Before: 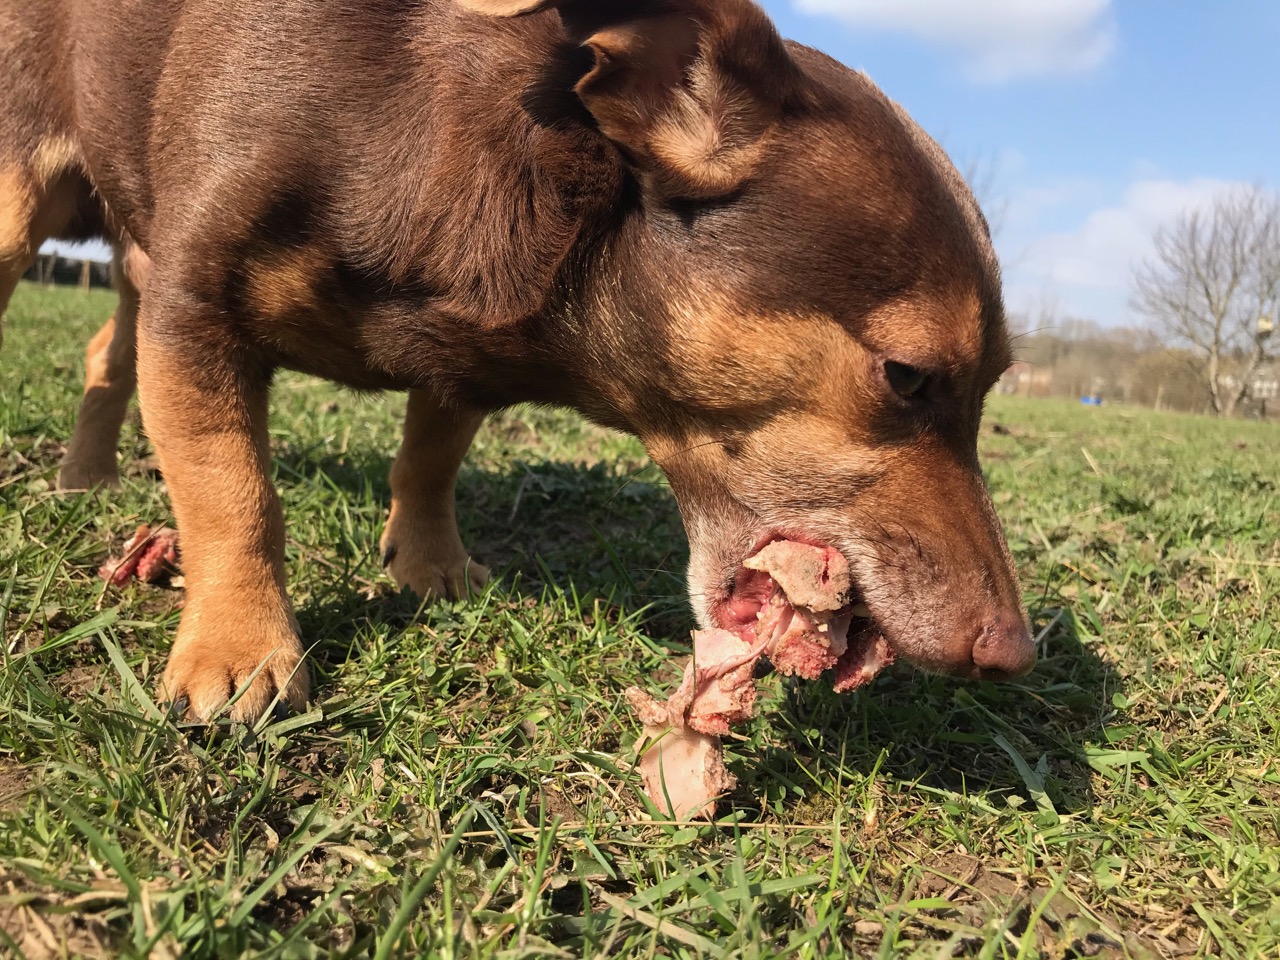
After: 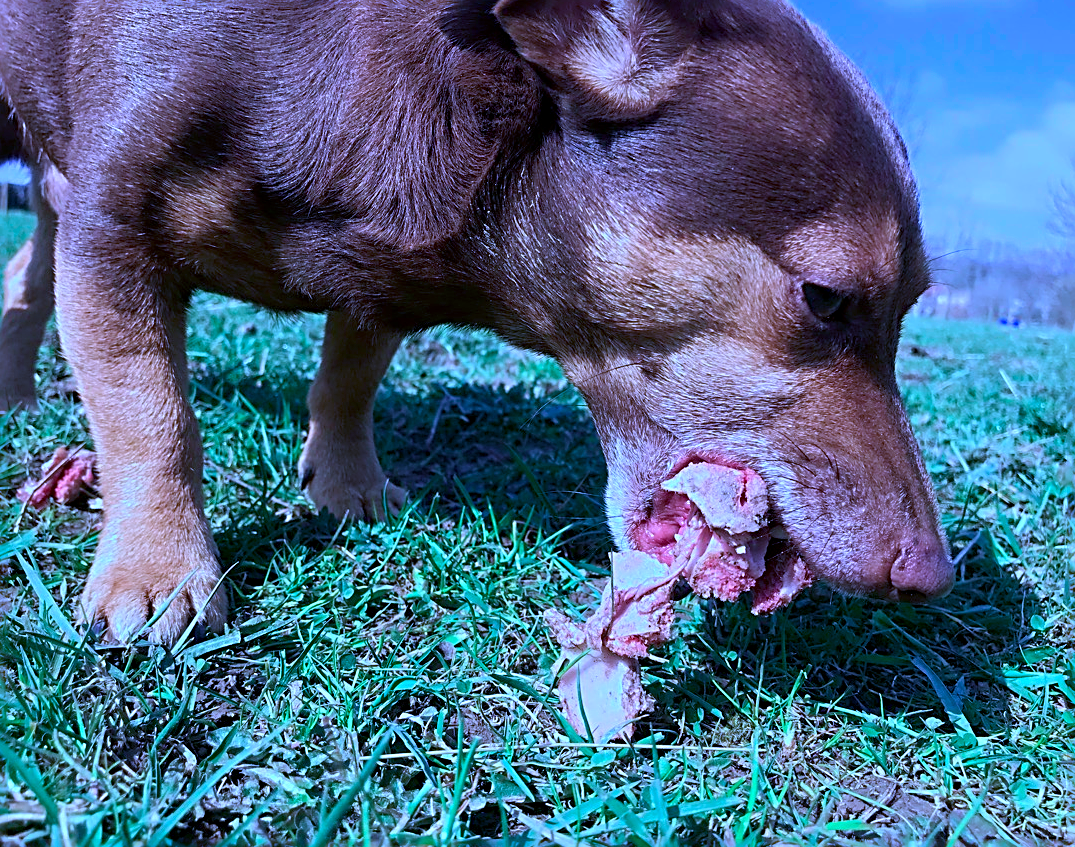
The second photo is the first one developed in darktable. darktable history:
sharpen: radius 2.817, amount 0.715
crop: left 6.446%, top 8.188%, right 9.538%, bottom 3.548%
color calibration: output R [0.948, 0.091, -0.04, 0], output G [-0.3, 1.384, -0.085, 0], output B [-0.108, 0.061, 1.08, 0], illuminant as shot in camera, x 0.484, y 0.43, temperature 2405.29 K
